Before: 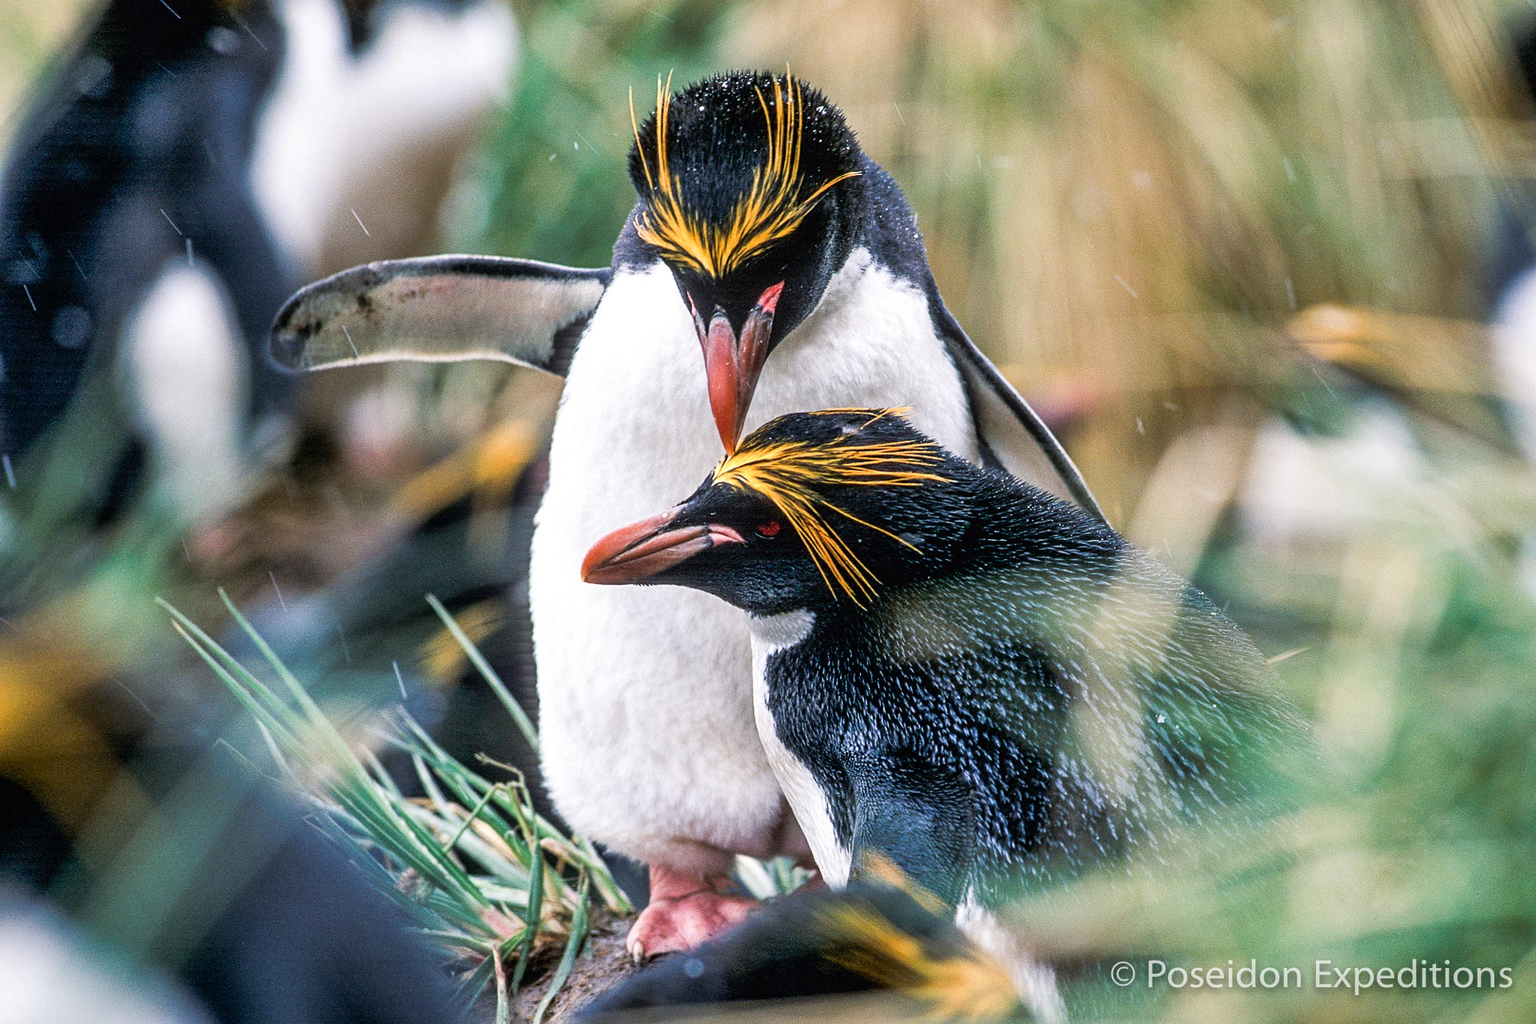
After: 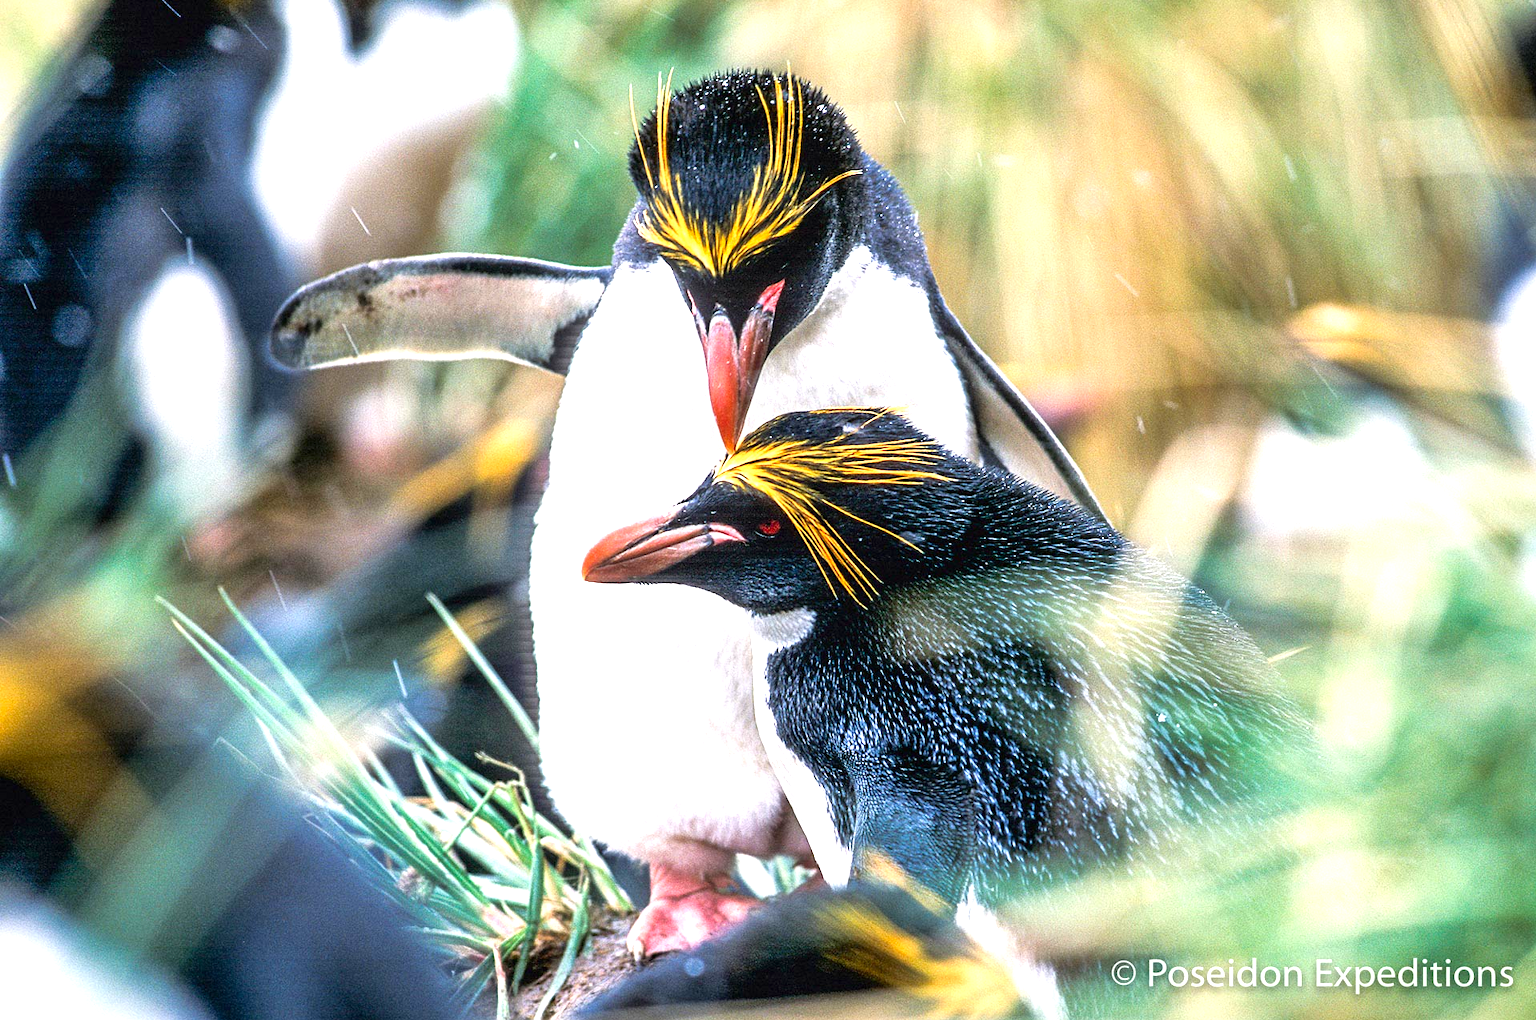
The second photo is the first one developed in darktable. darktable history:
exposure: exposure 0.943 EV, compensate exposure bias true, compensate highlight preservation false
contrast brightness saturation: saturation 0.127
crop: top 0.224%, bottom 0.101%
